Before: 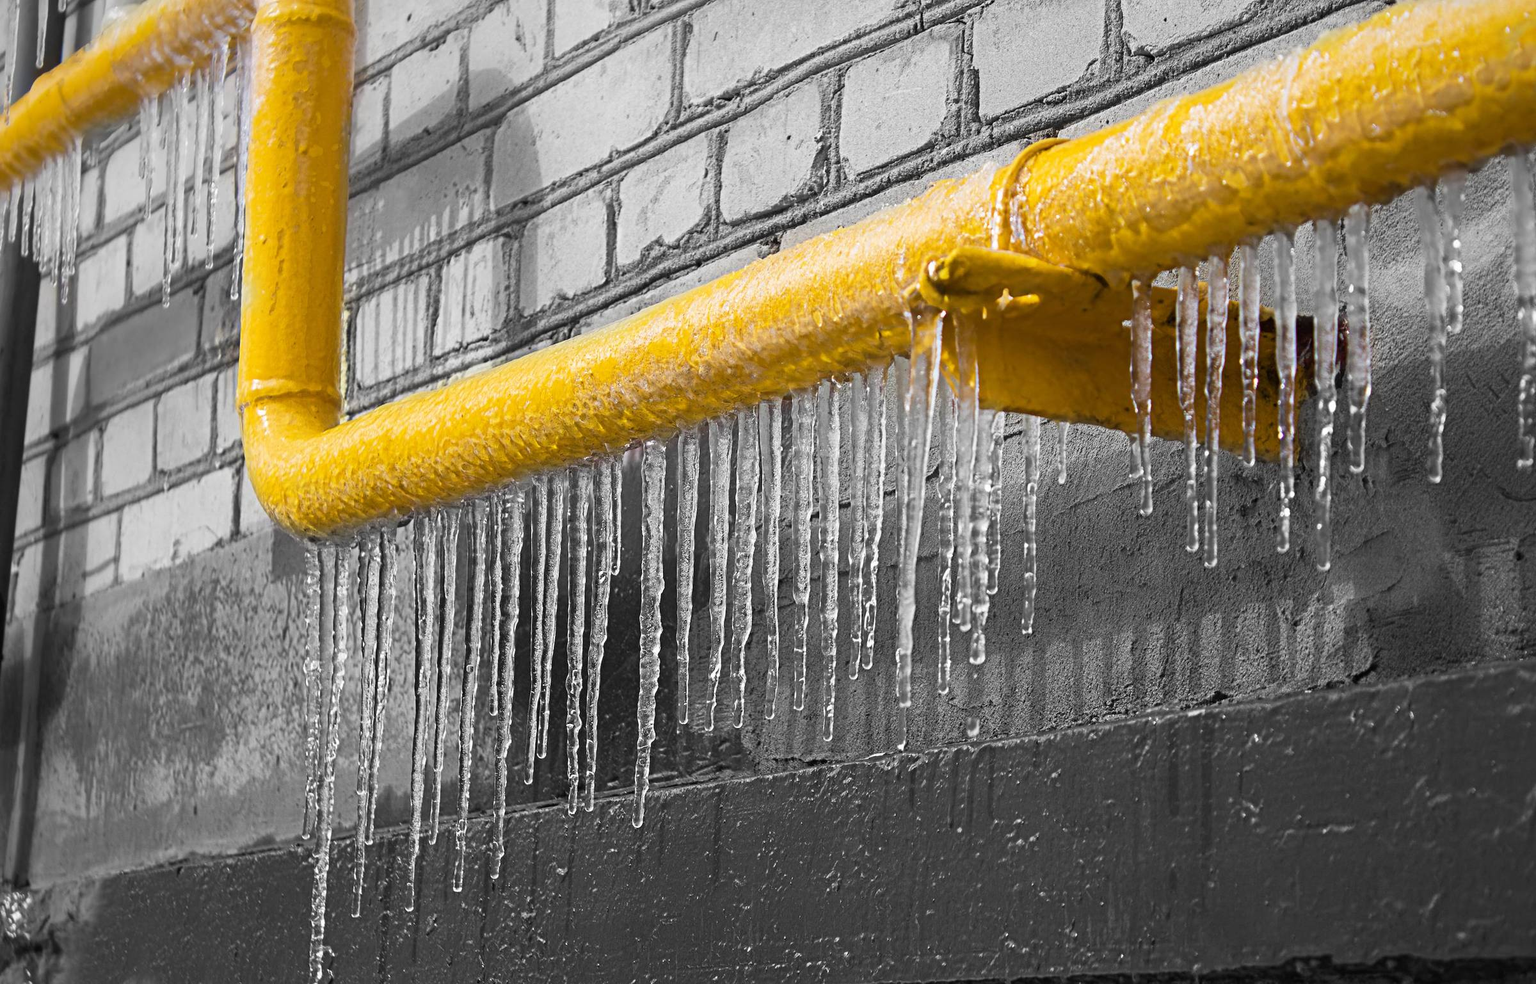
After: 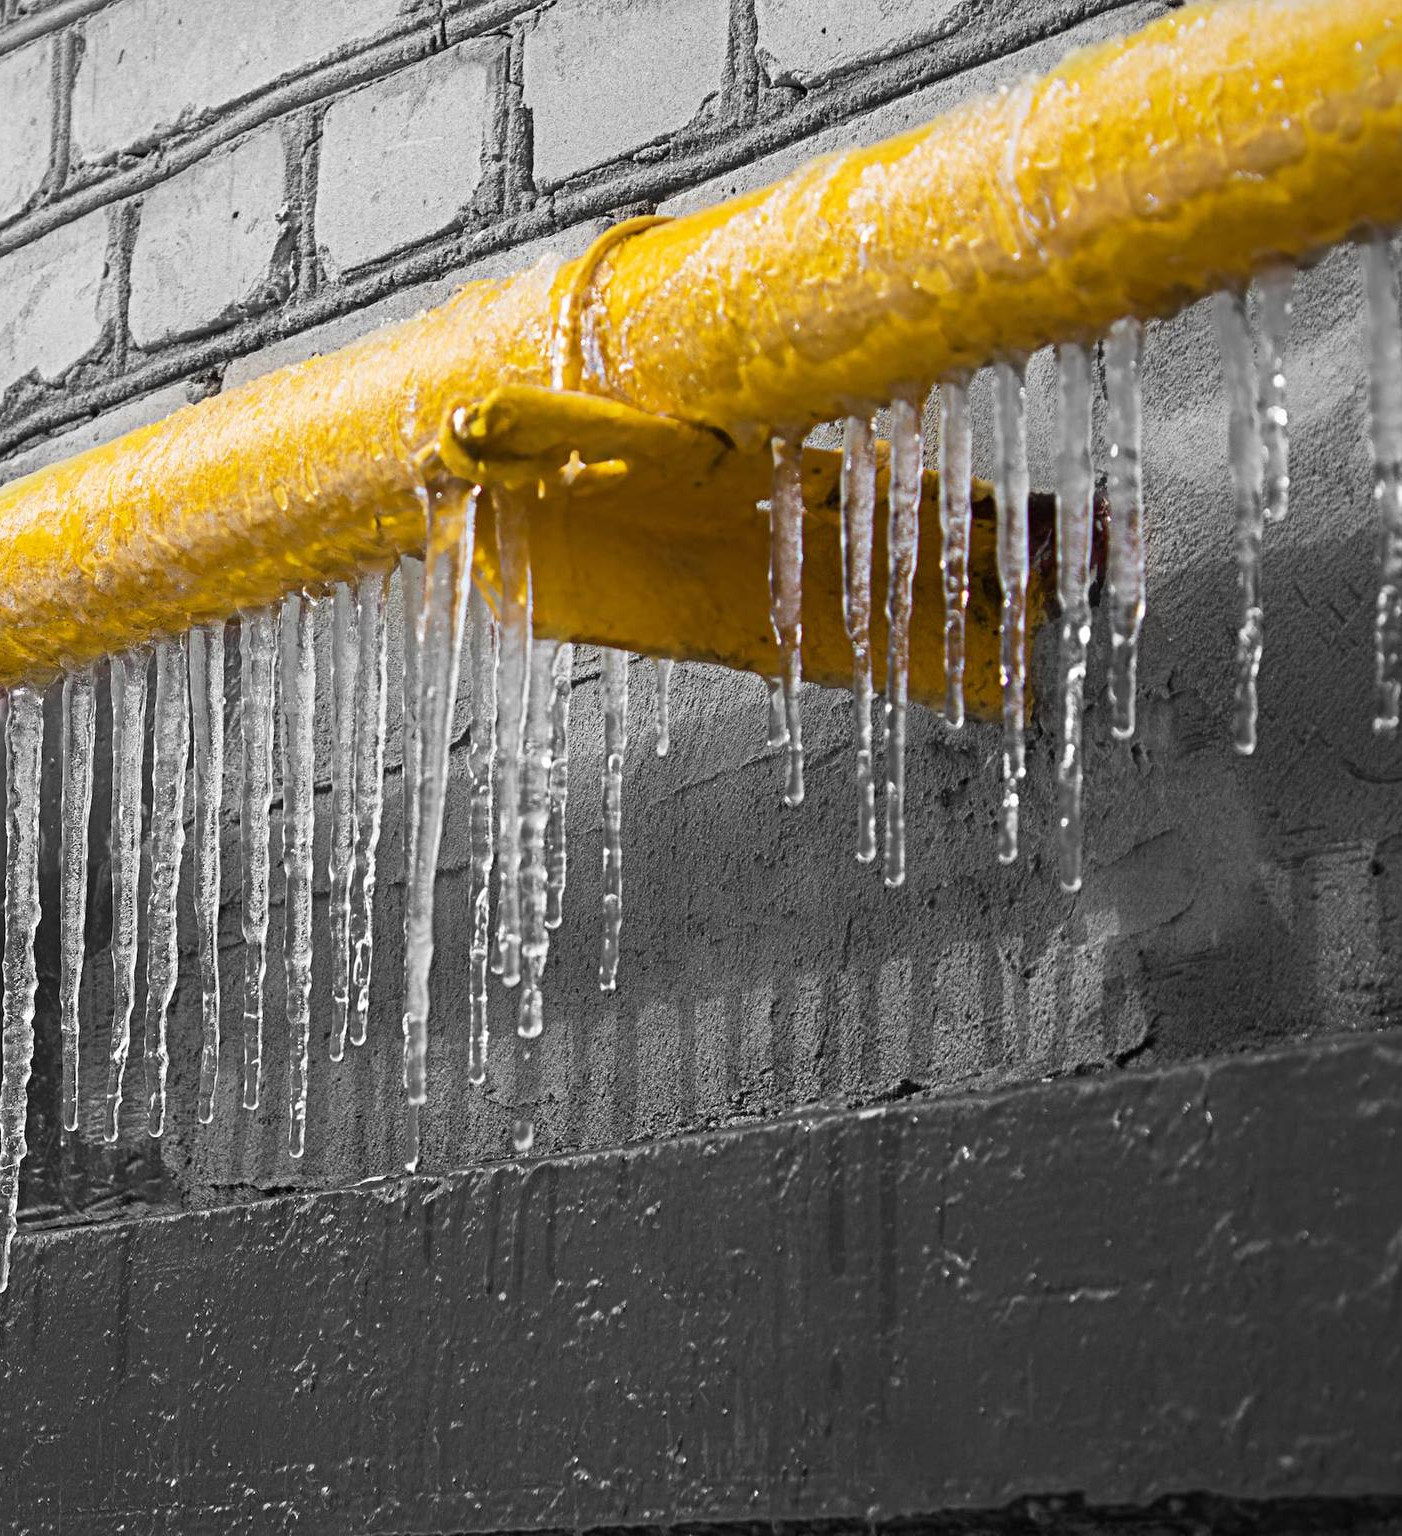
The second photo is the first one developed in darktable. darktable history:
crop: left 41.55%
